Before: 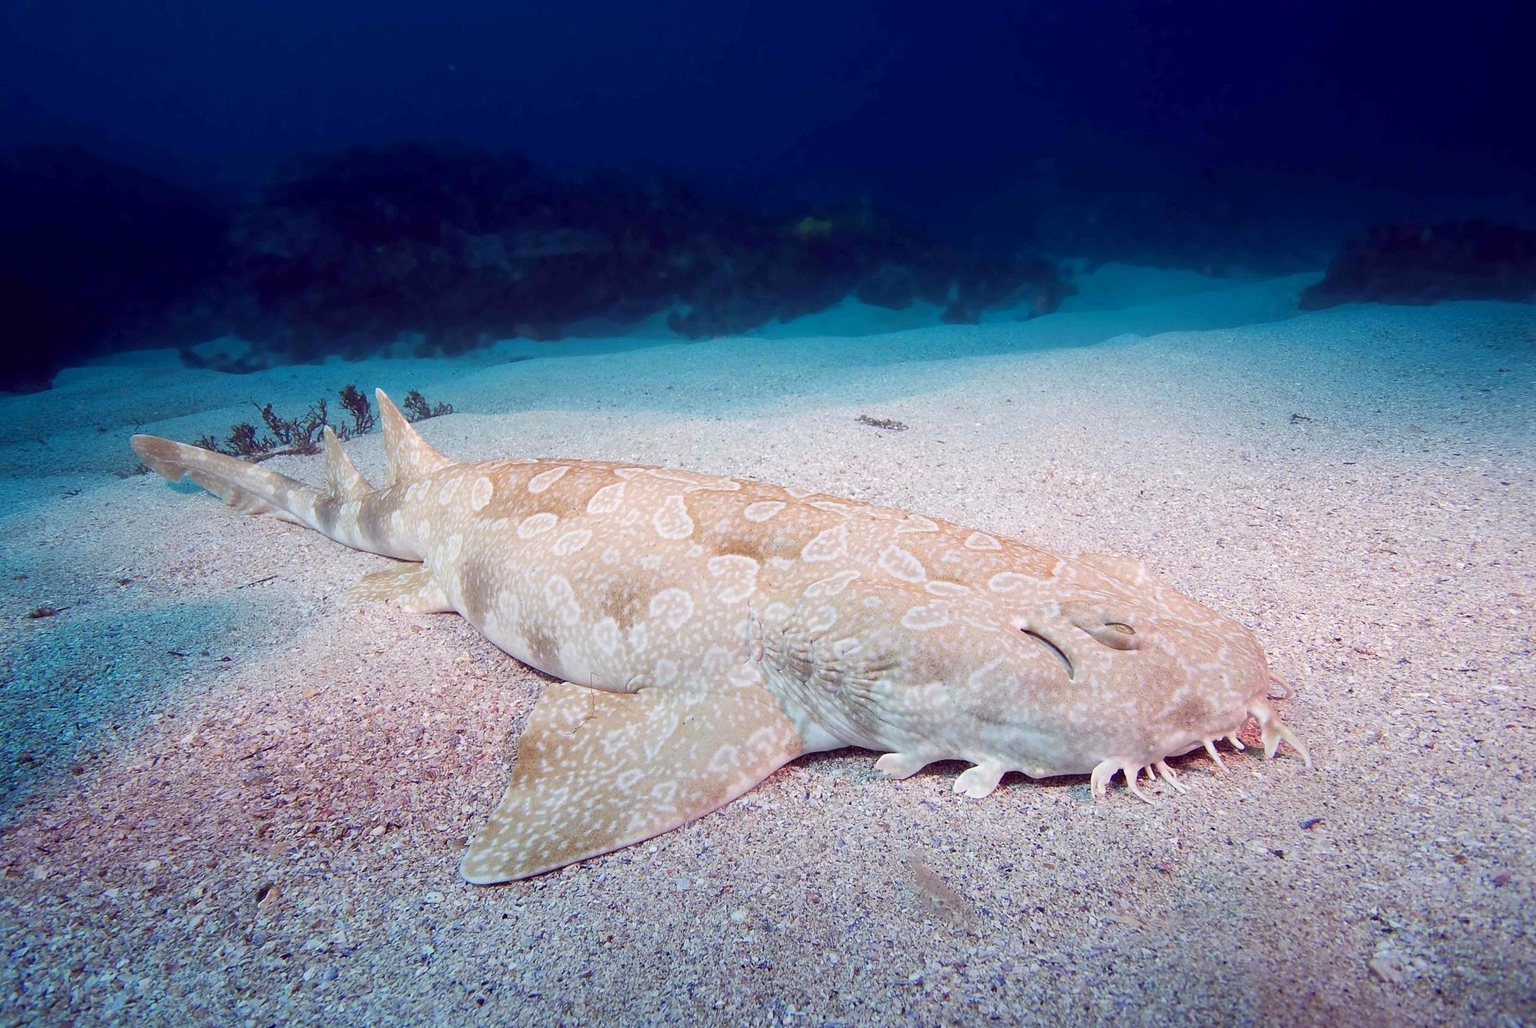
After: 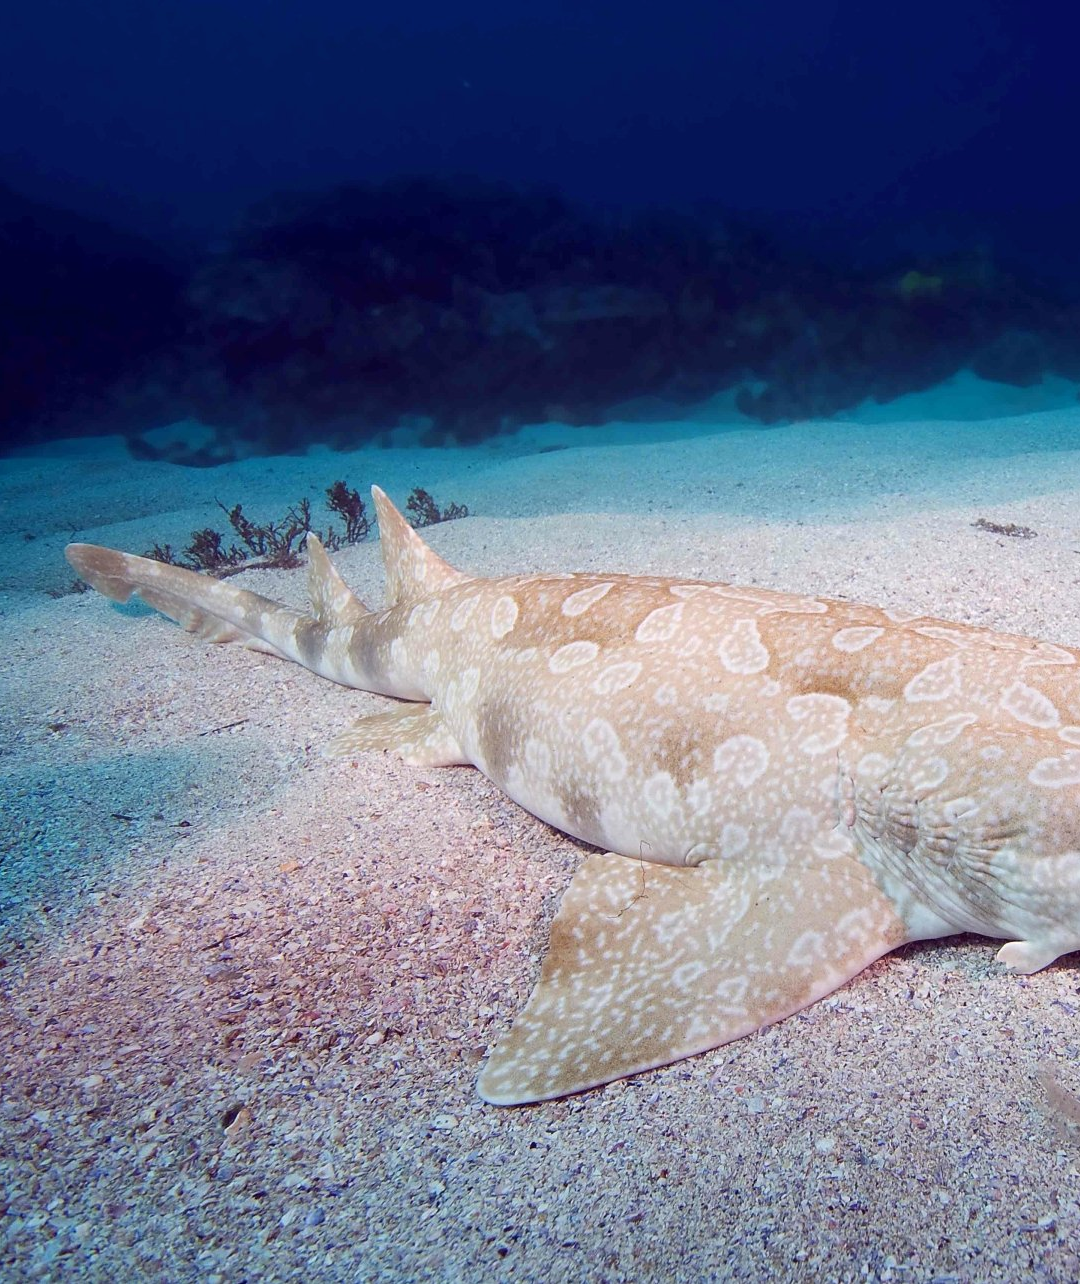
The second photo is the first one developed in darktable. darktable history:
crop: left 5.114%, right 38.589%
fill light: on, module defaults
